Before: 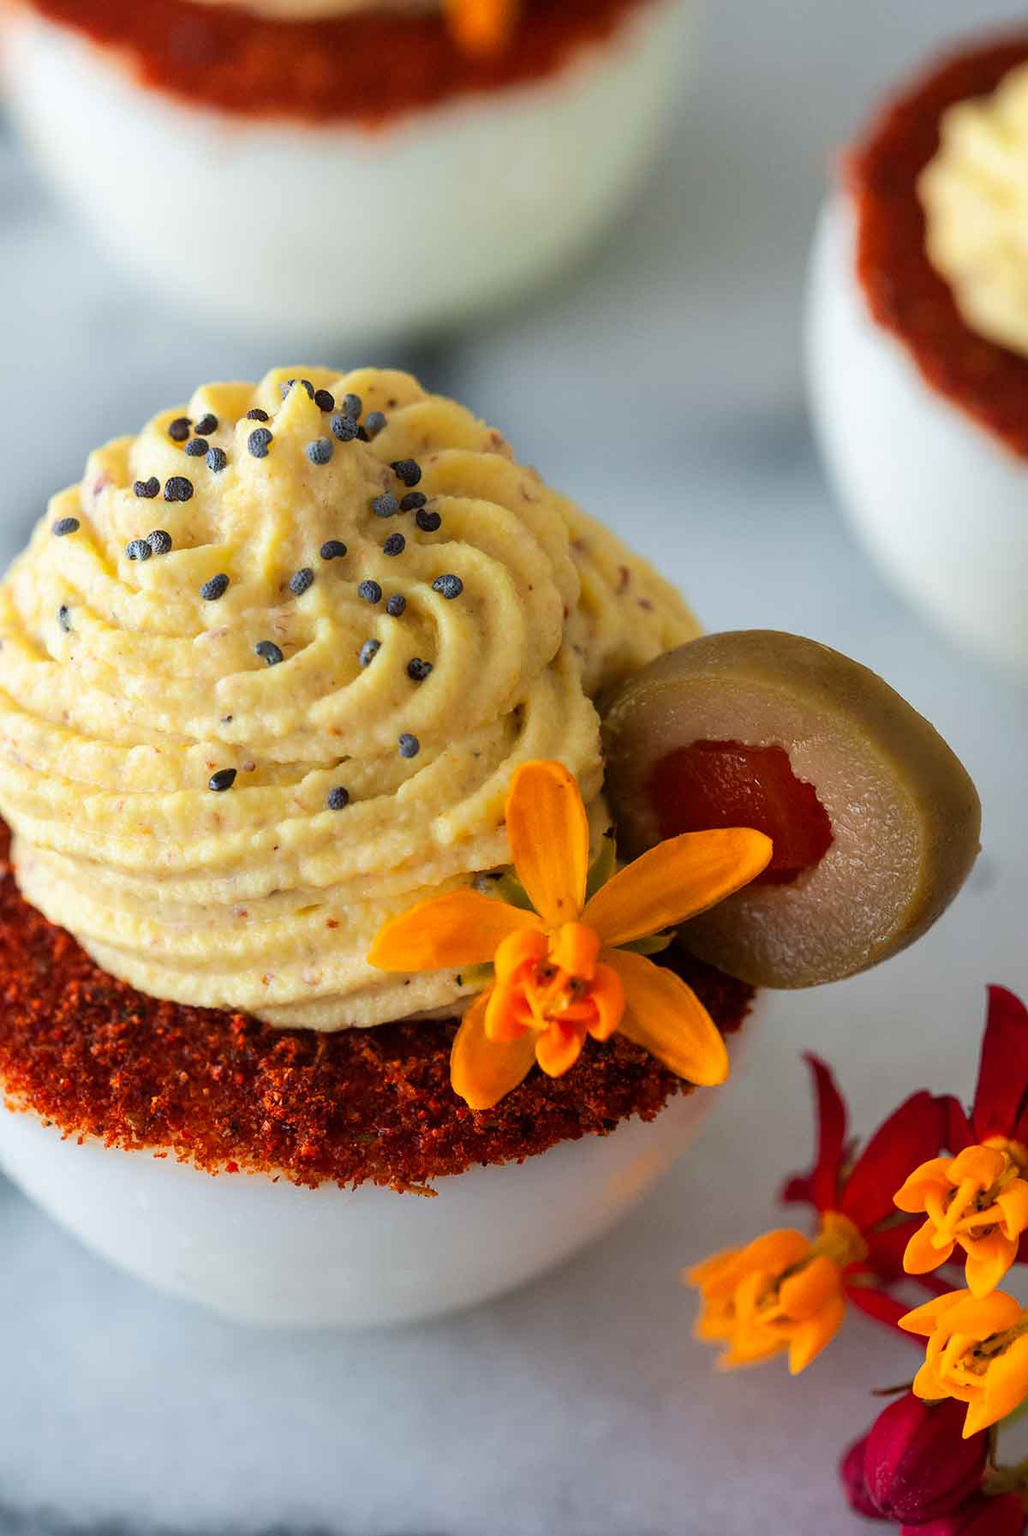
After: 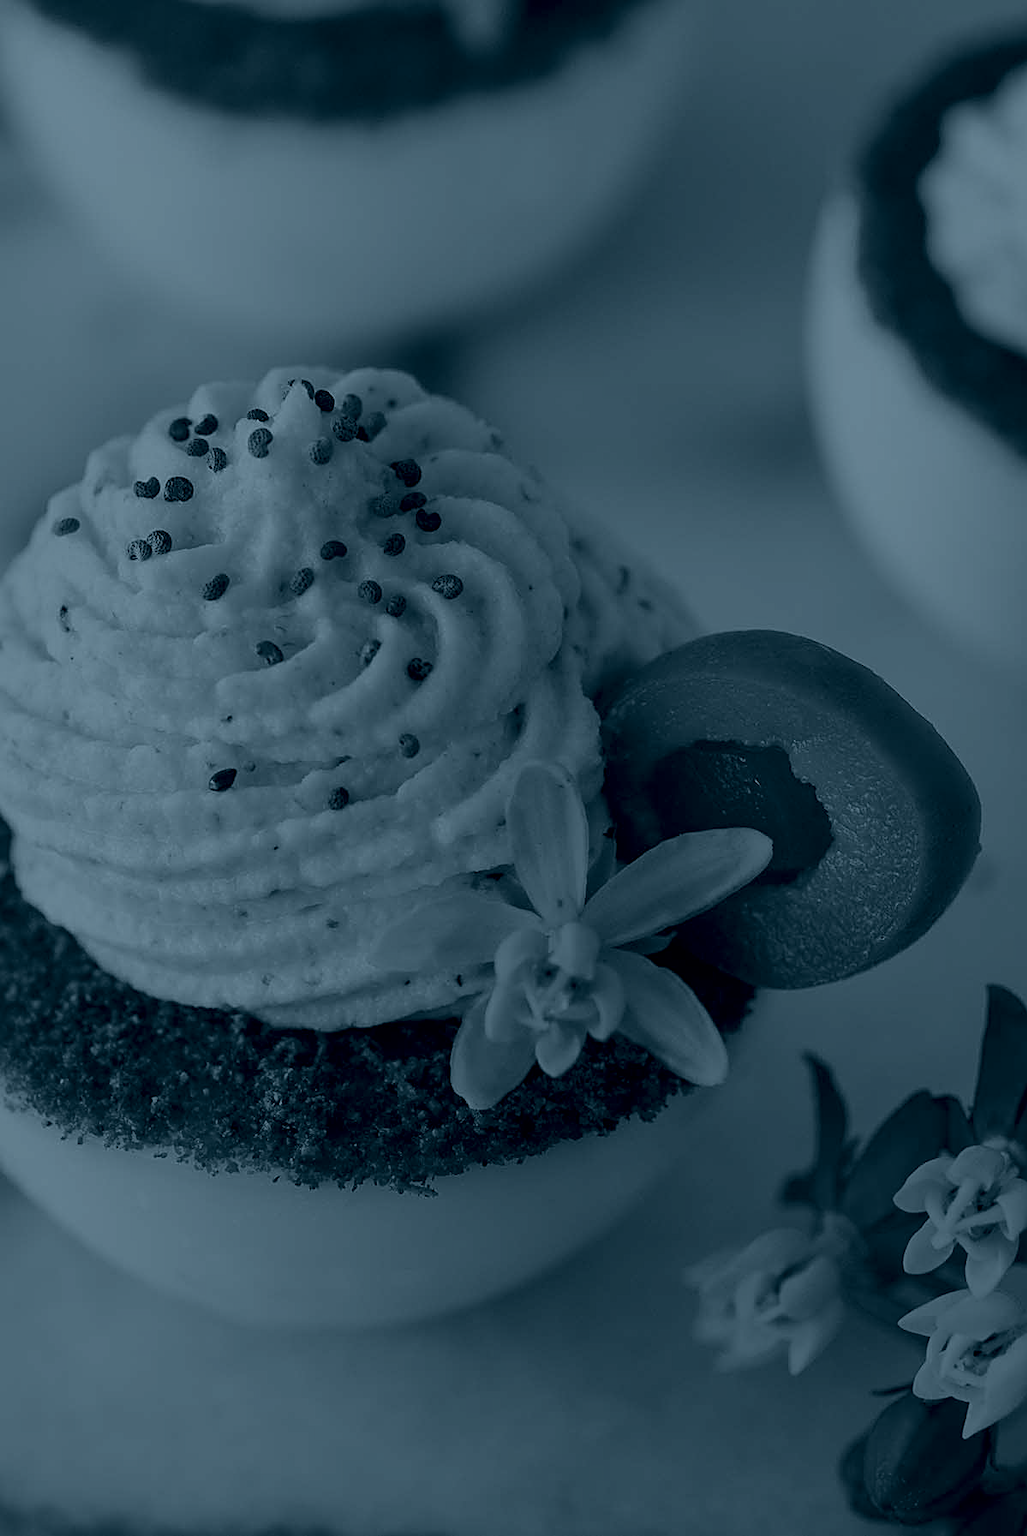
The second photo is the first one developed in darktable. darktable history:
sharpen: on, module defaults
color correction: highlights a* -4.98, highlights b* -3.76, shadows a* 3.83, shadows b* 4.08
colorize: hue 194.4°, saturation 29%, source mix 61.75%, lightness 3.98%, version 1
